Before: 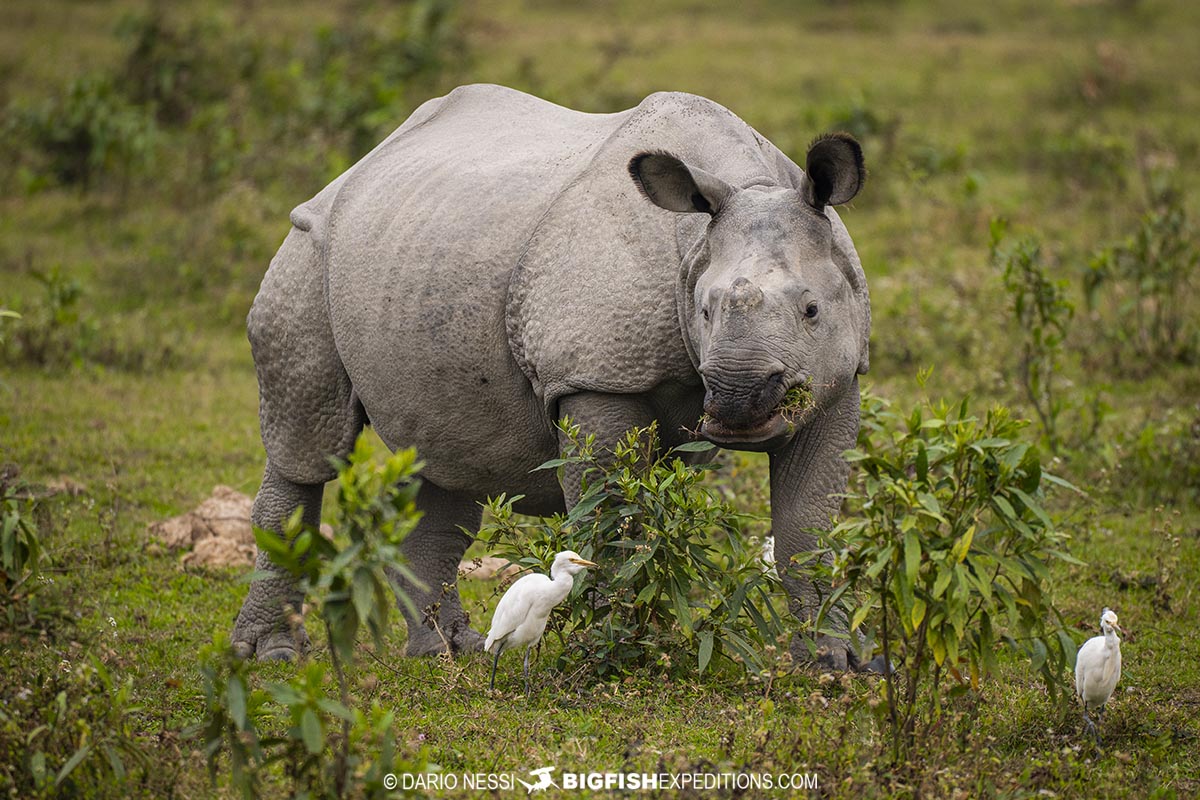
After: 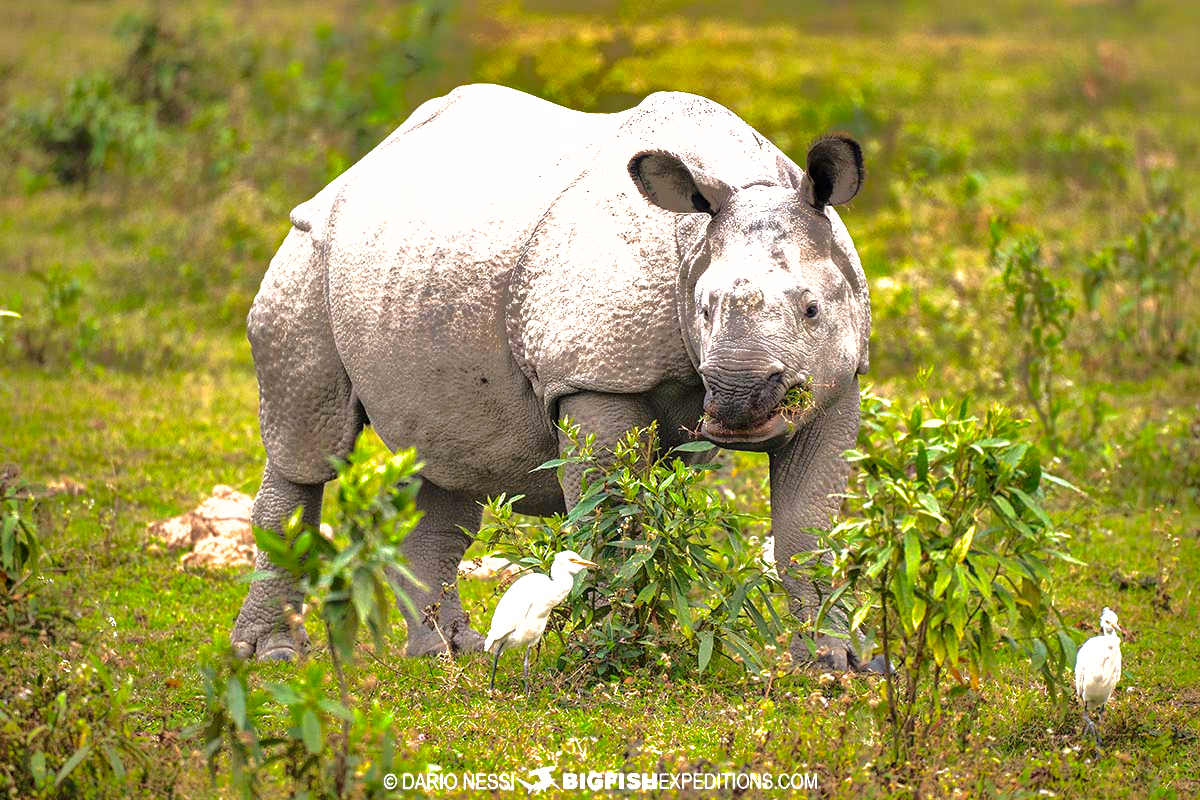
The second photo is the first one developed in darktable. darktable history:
shadows and highlights: shadows -18.68, highlights -73.48
exposure: black level correction 0, exposure 1.471 EV, compensate exposure bias true, compensate highlight preservation false
